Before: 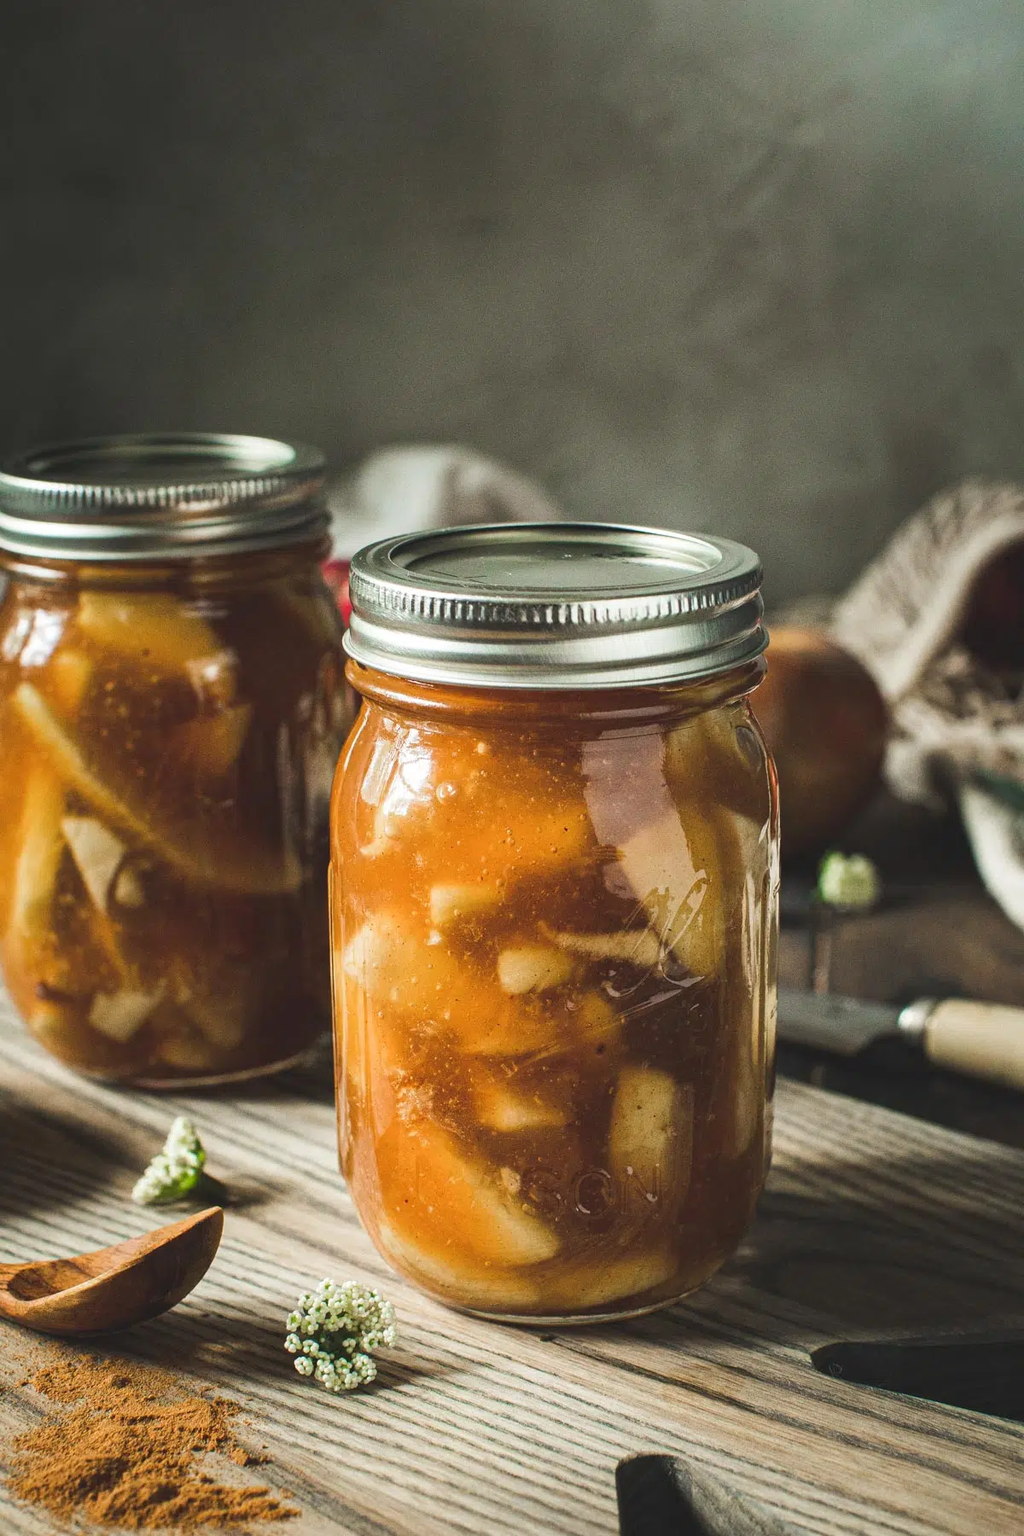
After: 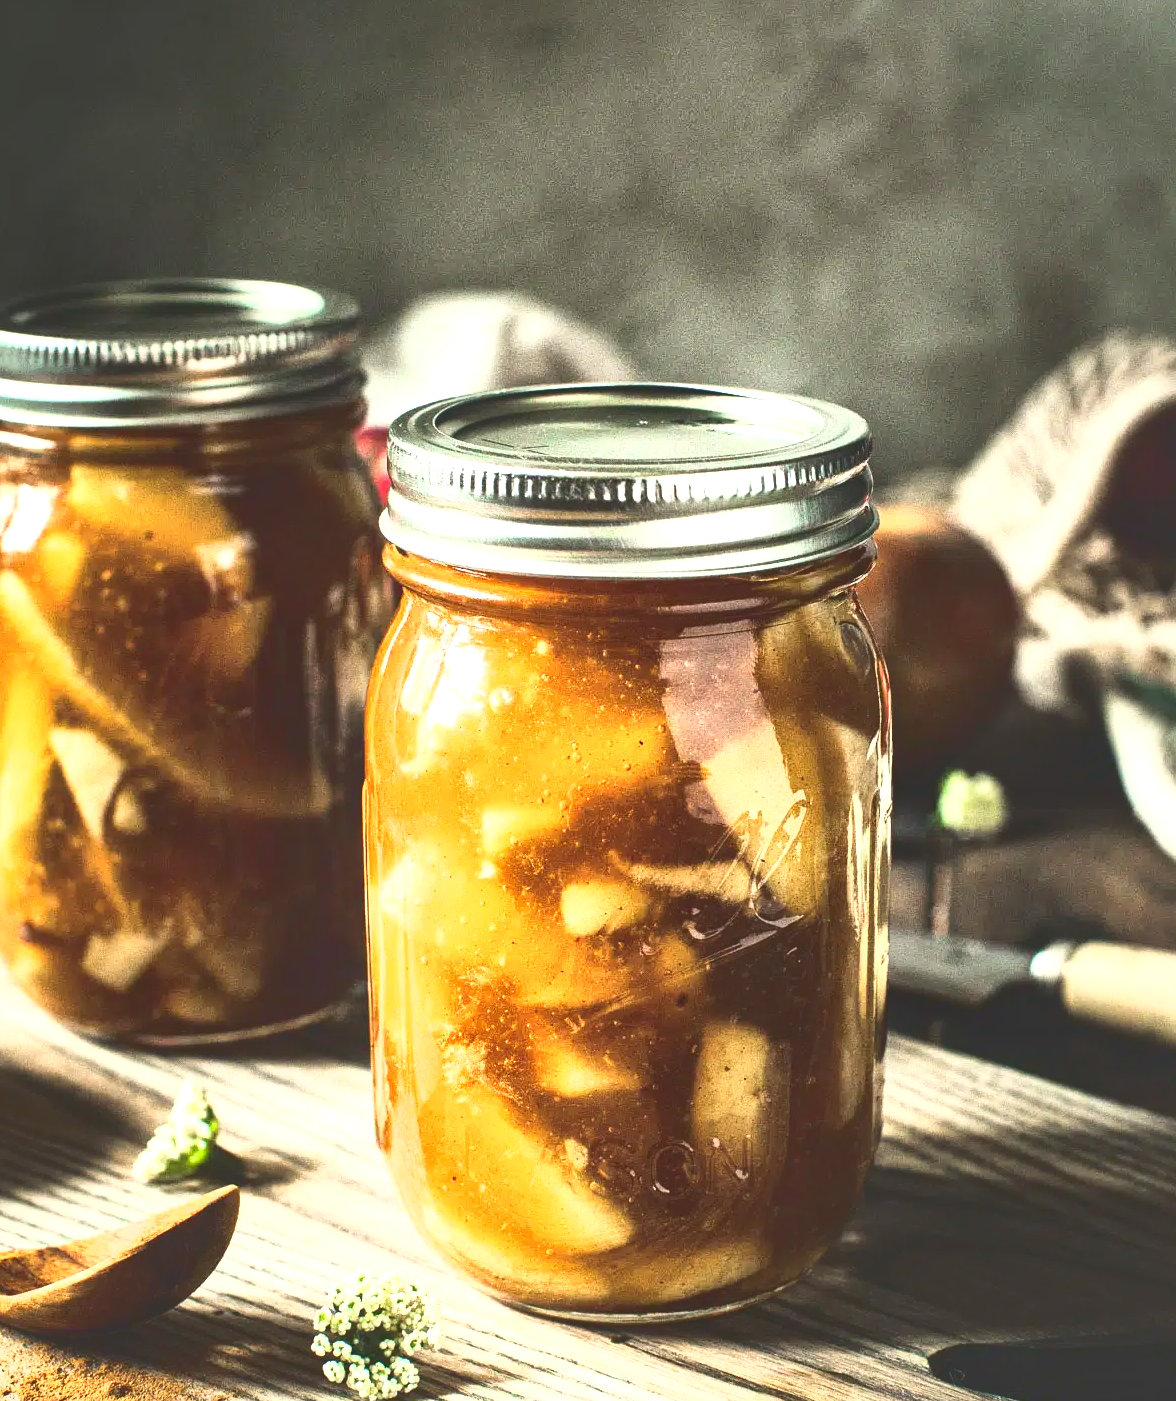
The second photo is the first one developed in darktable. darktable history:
crop and rotate: left 1.854%, top 12.735%, right 0.133%, bottom 9.422%
tone equalizer: -8 EV -0.735 EV, -7 EV -0.736 EV, -6 EV -0.568 EV, -5 EV -0.41 EV, -3 EV 0.365 EV, -2 EV 0.6 EV, -1 EV 0.682 EV, +0 EV 0.77 EV
base curve: curves: ch0 [(0, 0.036) (0.007, 0.037) (0.604, 0.887) (1, 1)]
local contrast: mode bilateral grid, contrast 21, coarseness 50, detail 162%, midtone range 0.2
